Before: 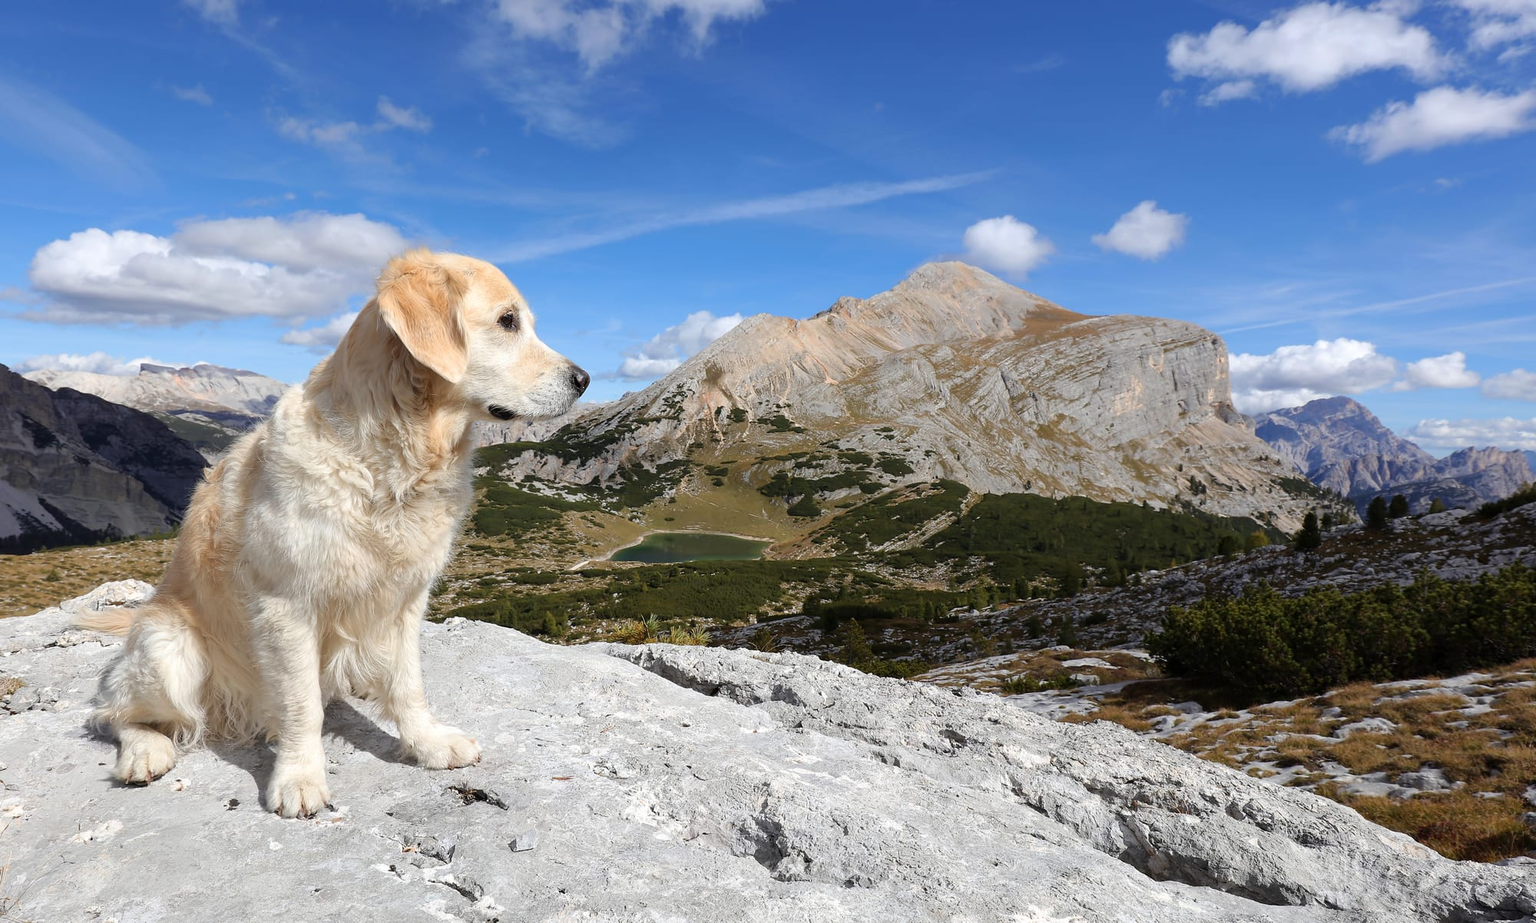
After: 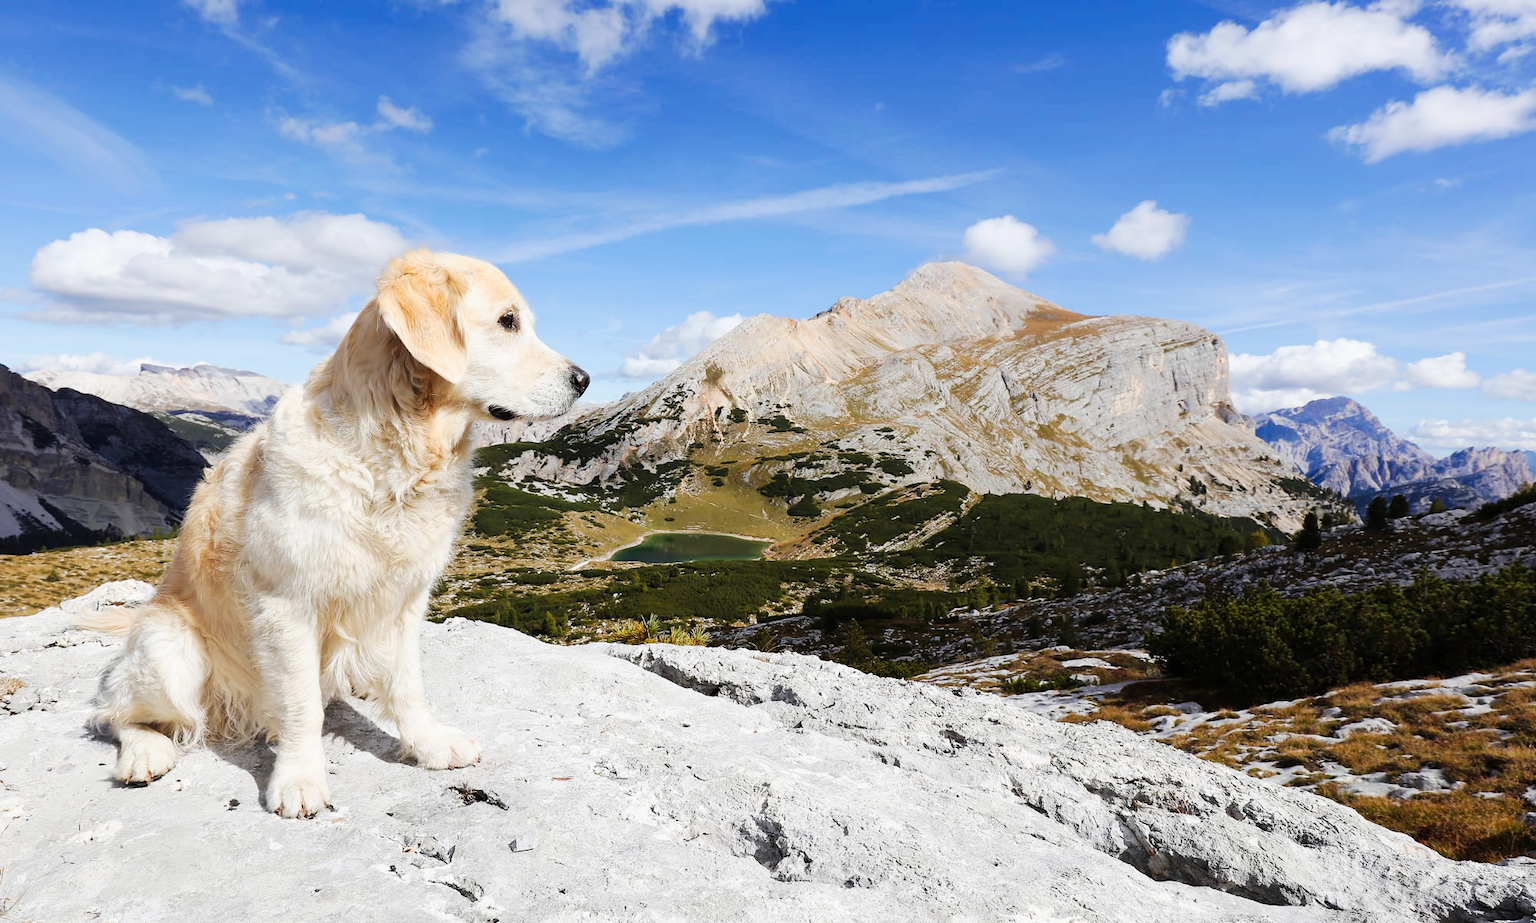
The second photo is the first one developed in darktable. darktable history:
tone curve: curves: ch0 [(0, 0.003) (0.044, 0.032) (0.12, 0.089) (0.197, 0.168) (0.281, 0.273) (0.468, 0.548) (0.588, 0.71) (0.701, 0.815) (0.86, 0.922) (1, 0.982)]; ch1 [(0, 0) (0.247, 0.215) (0.433, 0.382) (0.466, 0.426) (0.493, 0.481) (0.501, 0.5) (0.517, 0.524) (0.557, 0.582) (0.598, 0.651) (0.671, 0.735) (0.796, 0.85) (1, 1)]; ch2 [(0, 0) (0.249, 0.216) (0.357, 0.317) (0.448, 0.432) (0.478, 0.492) (0.498, 0.499) (0.517, 0.53) (0.537, 0.57) (0.569, 0.623) (0.61, 0.663) (0.706, 0.75) (0.808, 0.809) (0.991, 0.968)], preserve colors none
tone equalizer: on, module defaults
